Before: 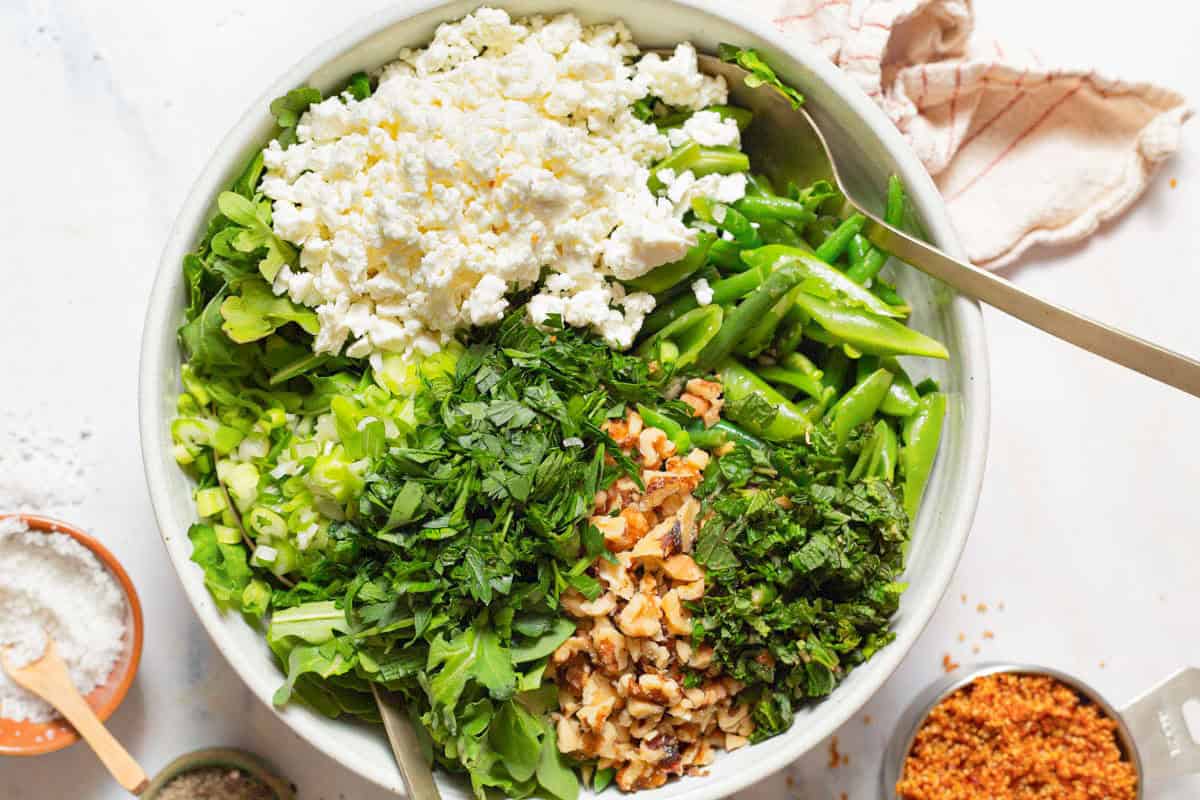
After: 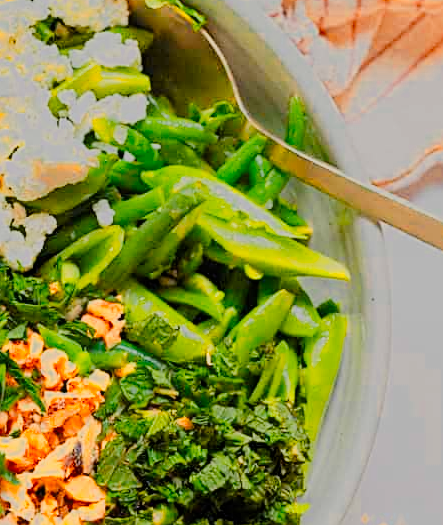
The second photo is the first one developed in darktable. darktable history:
crop and rotate: left 49.936%, top 10.094%, right 13.136%, bottom 24.256%
sharpen: on, module defaults
color zones: curves: ch0 [(0.018, 0.548) (0.197, 0.654) (0.425, 0.447) (0.605, 0.658) (0.732, 0.579)]; ch1 [(0.105, 0.531) (0.224, 0.531) (0.386, 0.39) (0.618, 0.456) (0.732, 0.456) (0.956, 0.421)]; ch2 [(0.039, 0.583) (0.215, 0.465) (0.399, 0.544) (0.465, 0.548) (0.614, 0.447) (0.724, 0.43) (0.882, 0.623) (0.956, 0.632)]
filmic rgb: white relative exposure 8 EV, threshold 3 EV, hardness 2.44, latitude 10.07%, contrast 0.72, highlights saturation mix 10%, shadows ↔ highlights balance 1.38%, color science v4 (2020), enable highlight reconstruction true
contrast brightness saturation: contrast 0.13, brightness -0.05, saturation 0.16
